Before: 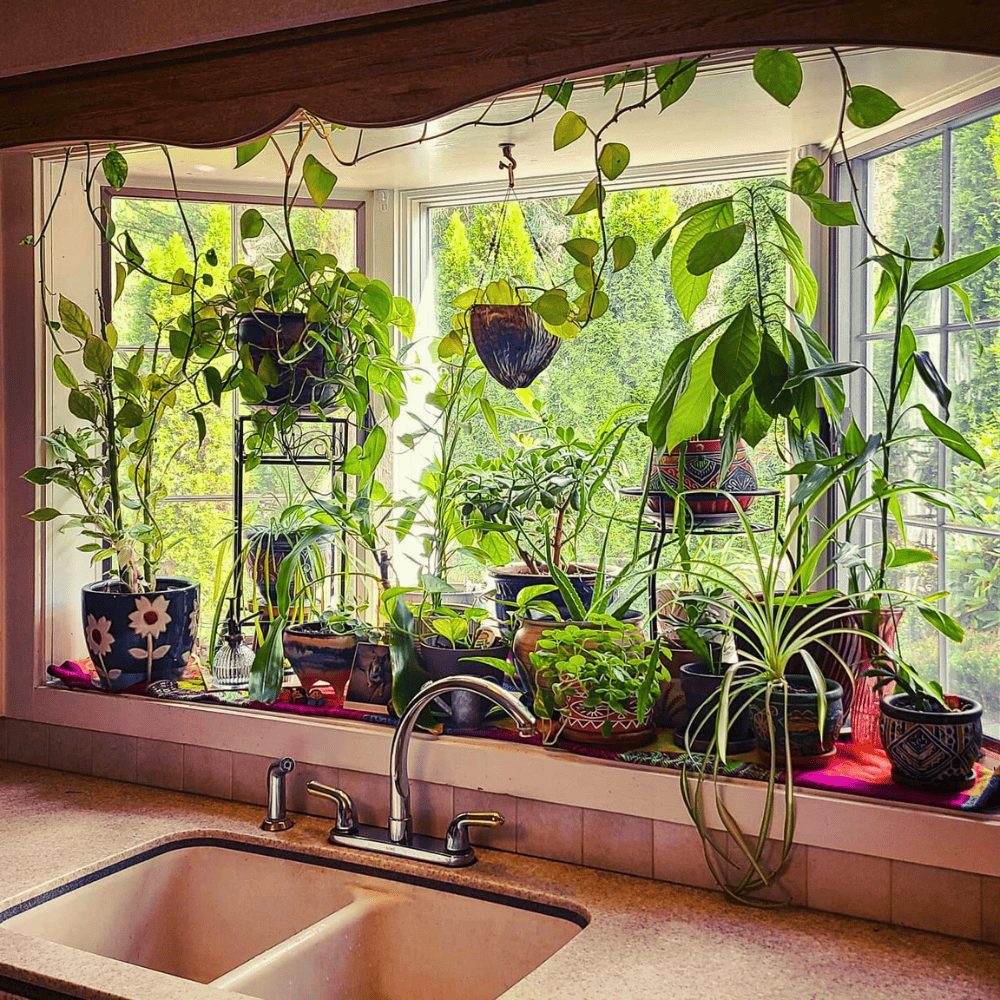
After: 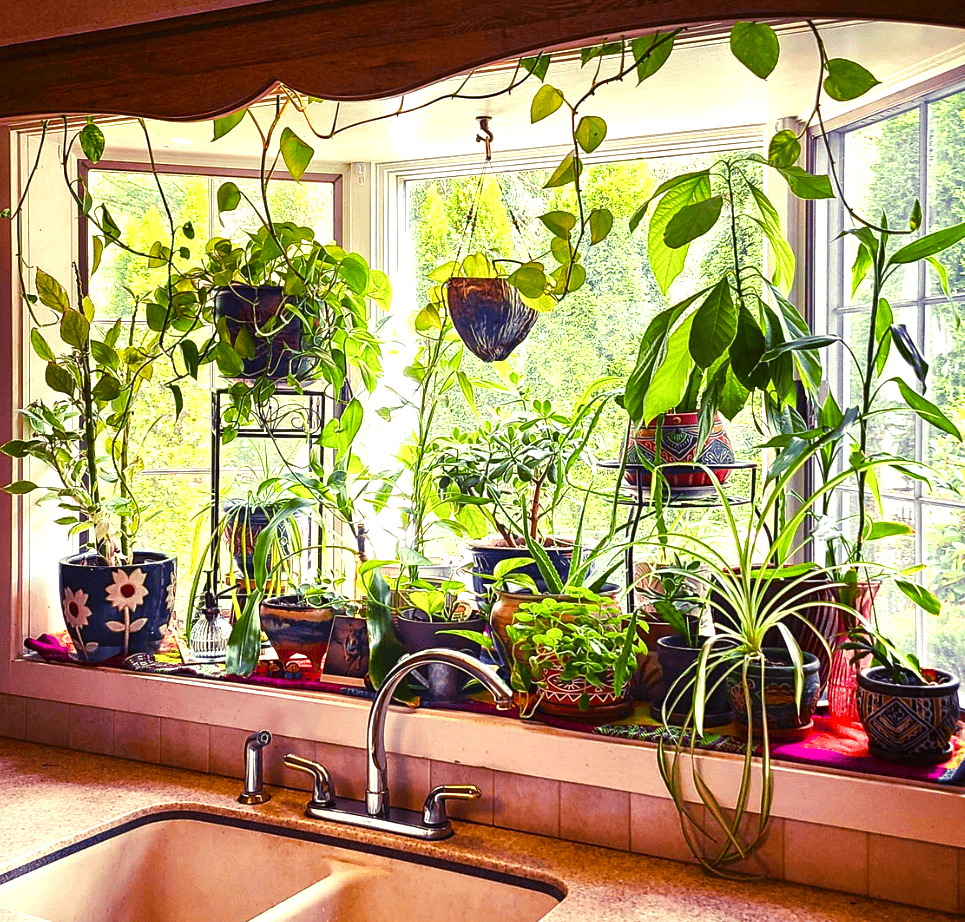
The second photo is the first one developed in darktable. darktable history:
crop: left 2.307%, top 2.774%, right 1.145%, bottom 4.962%
color balance rgb: shadows lift › chroma 2.013%, shadows lift › hue 49.15°, perceptual saturation grading › global saturation 25.226%, perceptual saturation grading › highlights -50.584%, perceptual saturation grading › shadows 30.681%, perceptual brilliance grading › global brilliance 12.736%, perceptual brilliance grading › highlights 15.218%, global vibrance 20%
sharpen: radius 2.885, amount 0.877, threshold 47.118
